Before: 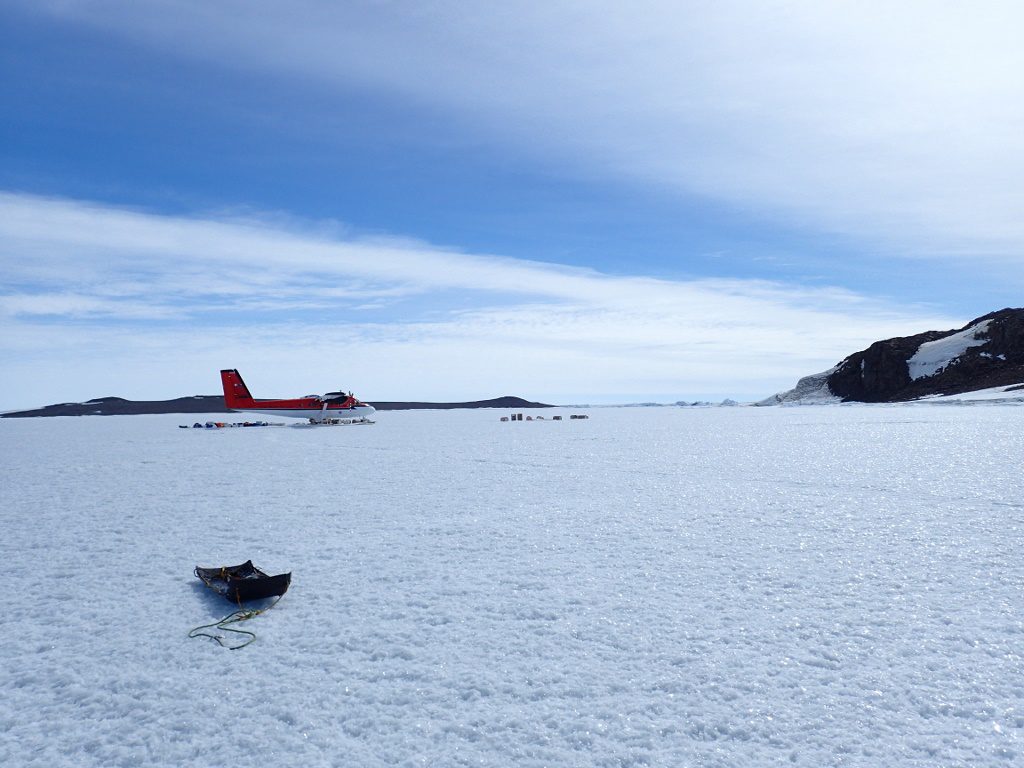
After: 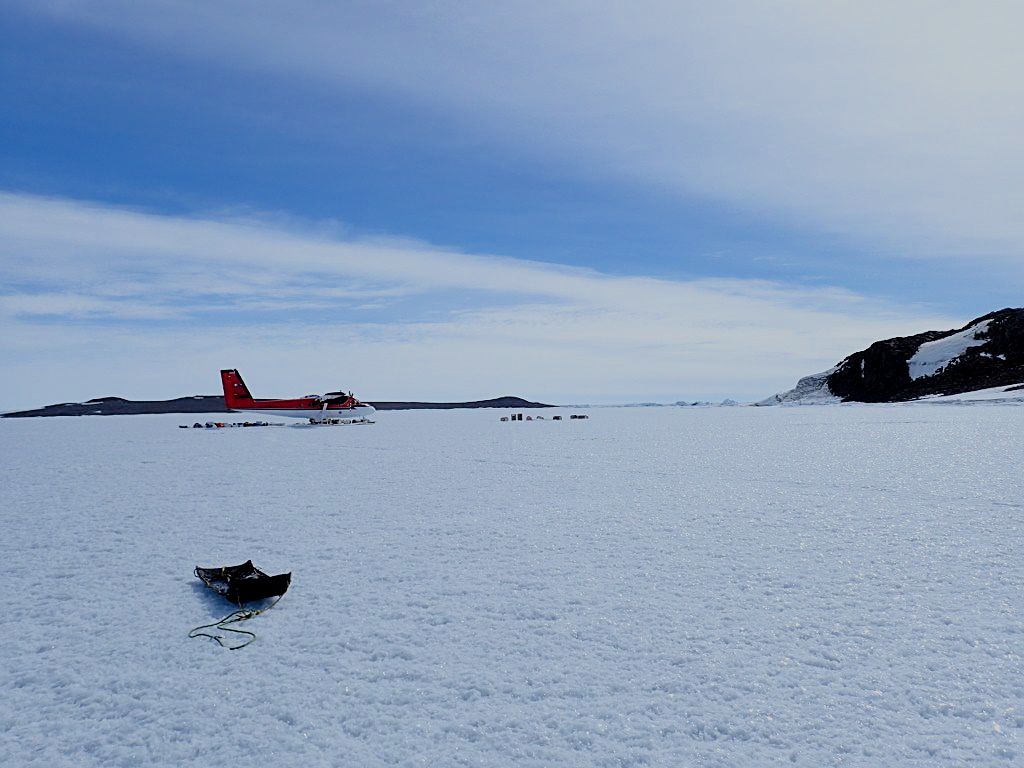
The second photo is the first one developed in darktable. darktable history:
exposure: black level correction 0.005, exposure 0.014 EV, compensate highlight preservation false
sharpen: on, module defaults
filmic rgb: black relative exposure -6.15 EV, white relative exposure 6.96 EV, hardness 2.23, color science v6 (2022)
